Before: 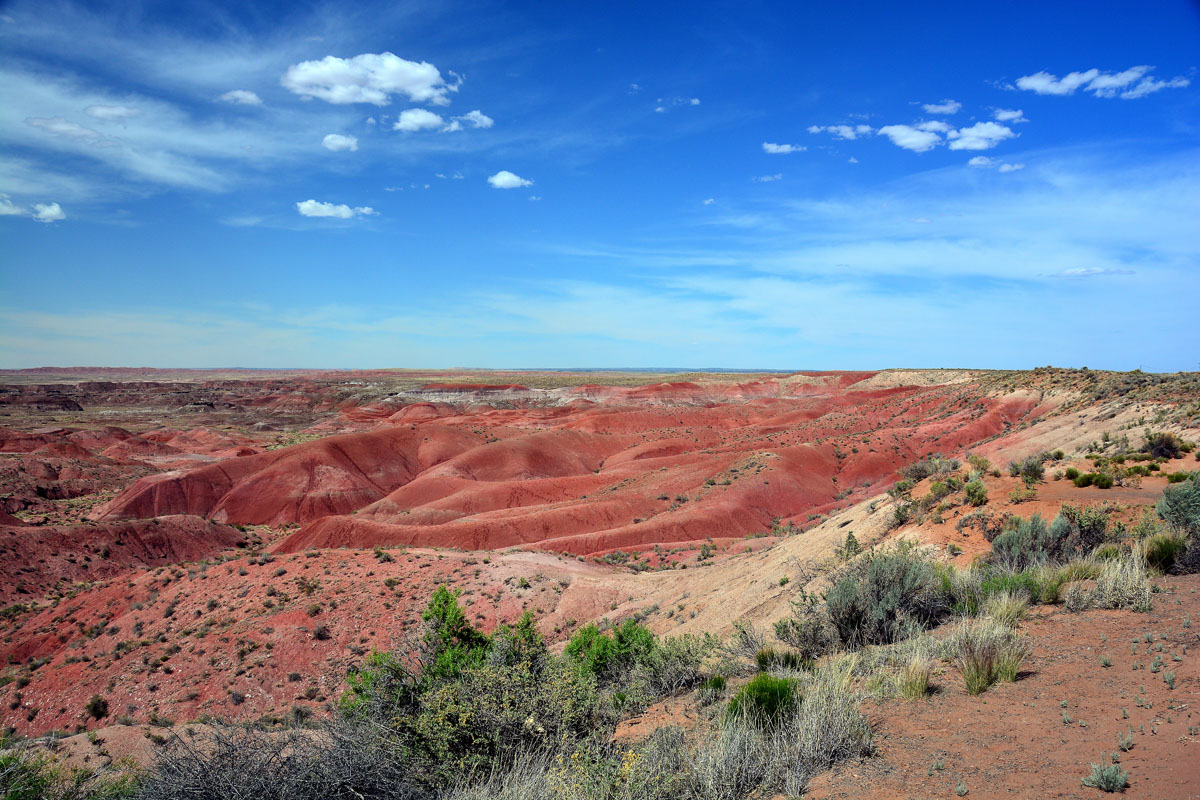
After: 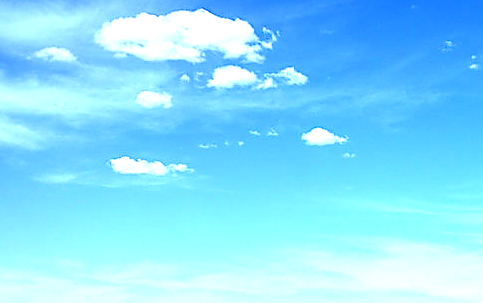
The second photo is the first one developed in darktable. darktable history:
exposure: black level correction 0, exposure 1.2 EV, compensate highlight preservation false
sharpen: radius 1.423, amount 1.246, threshold 0.809
crop: left 15.511%, top 5.462%, right 44.165%, bottom 56.582%
